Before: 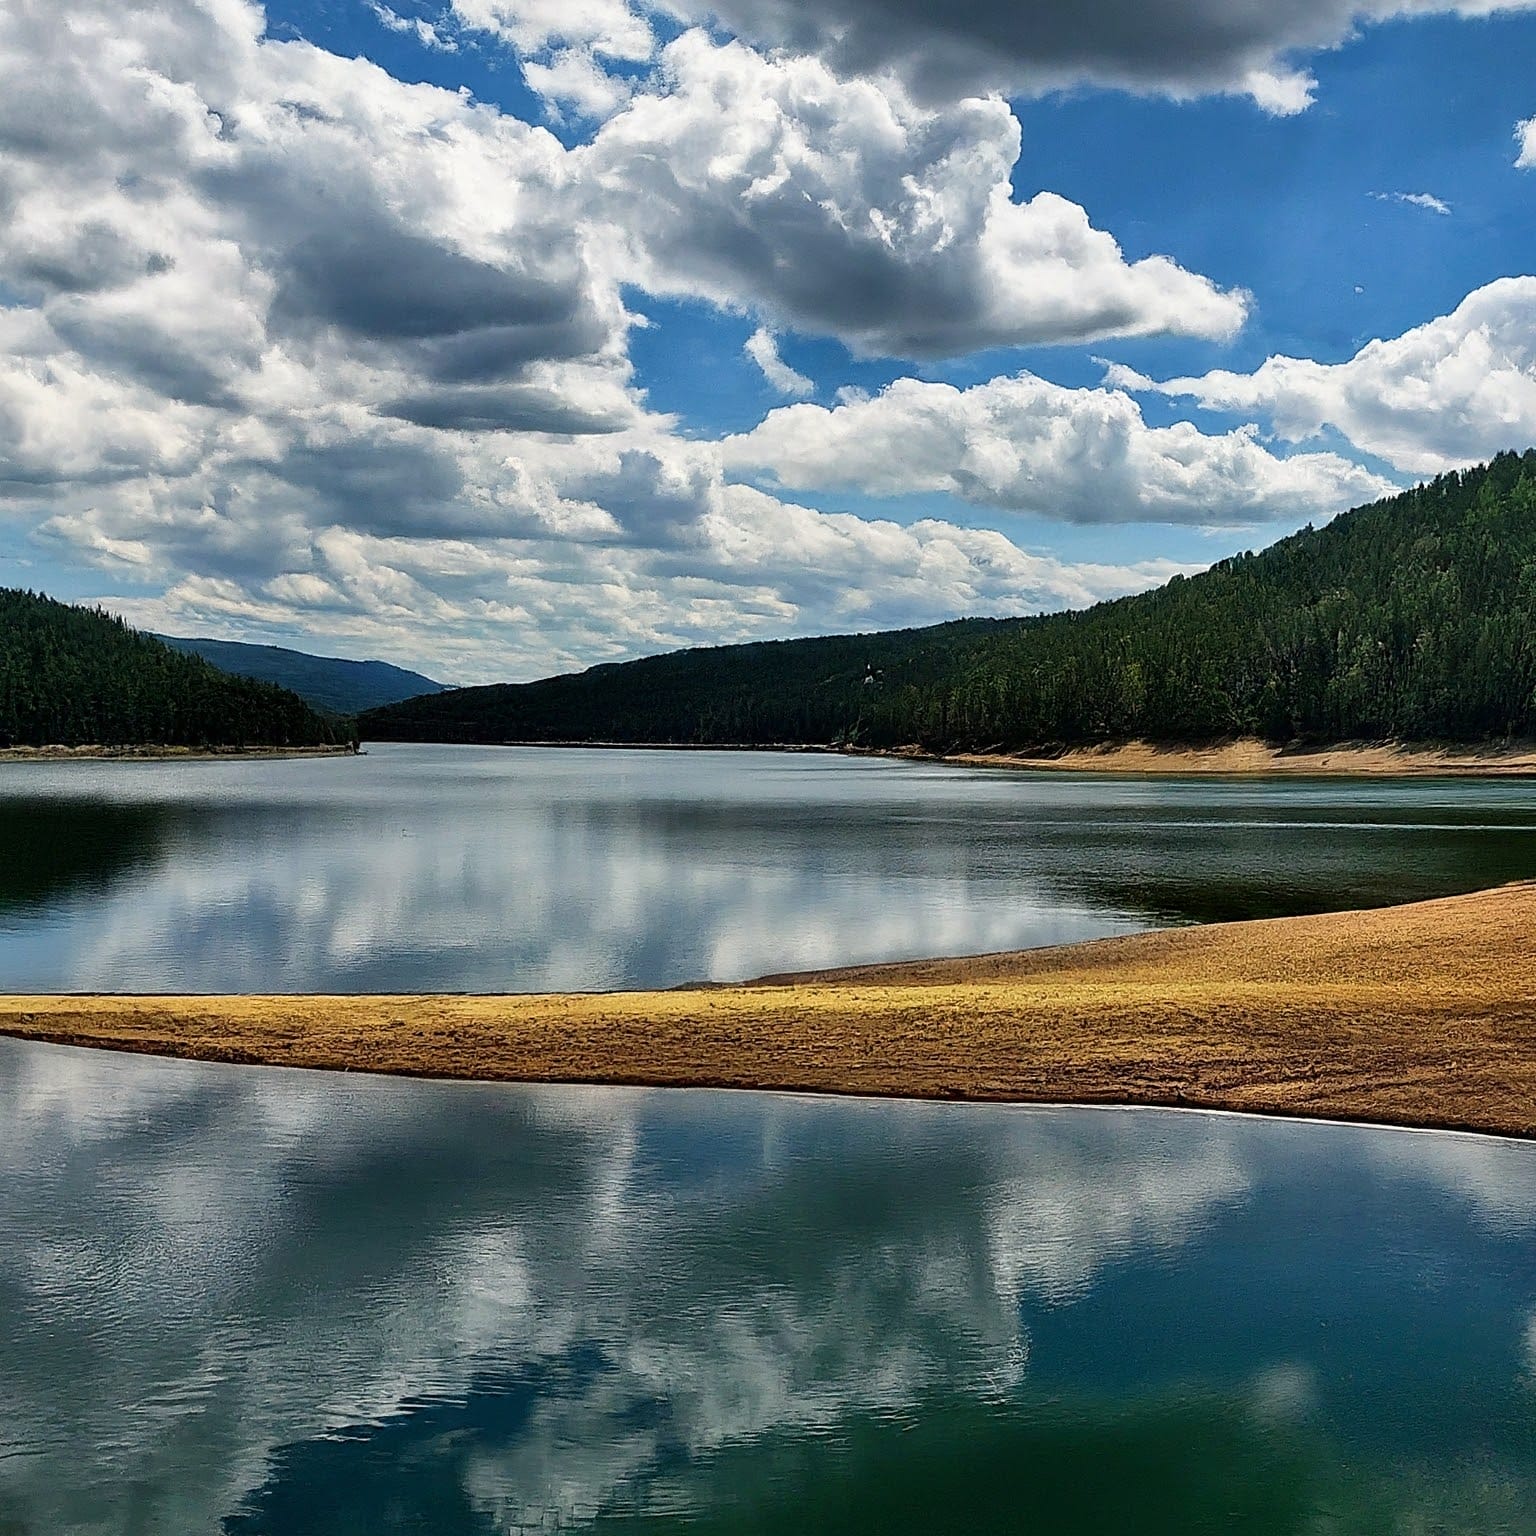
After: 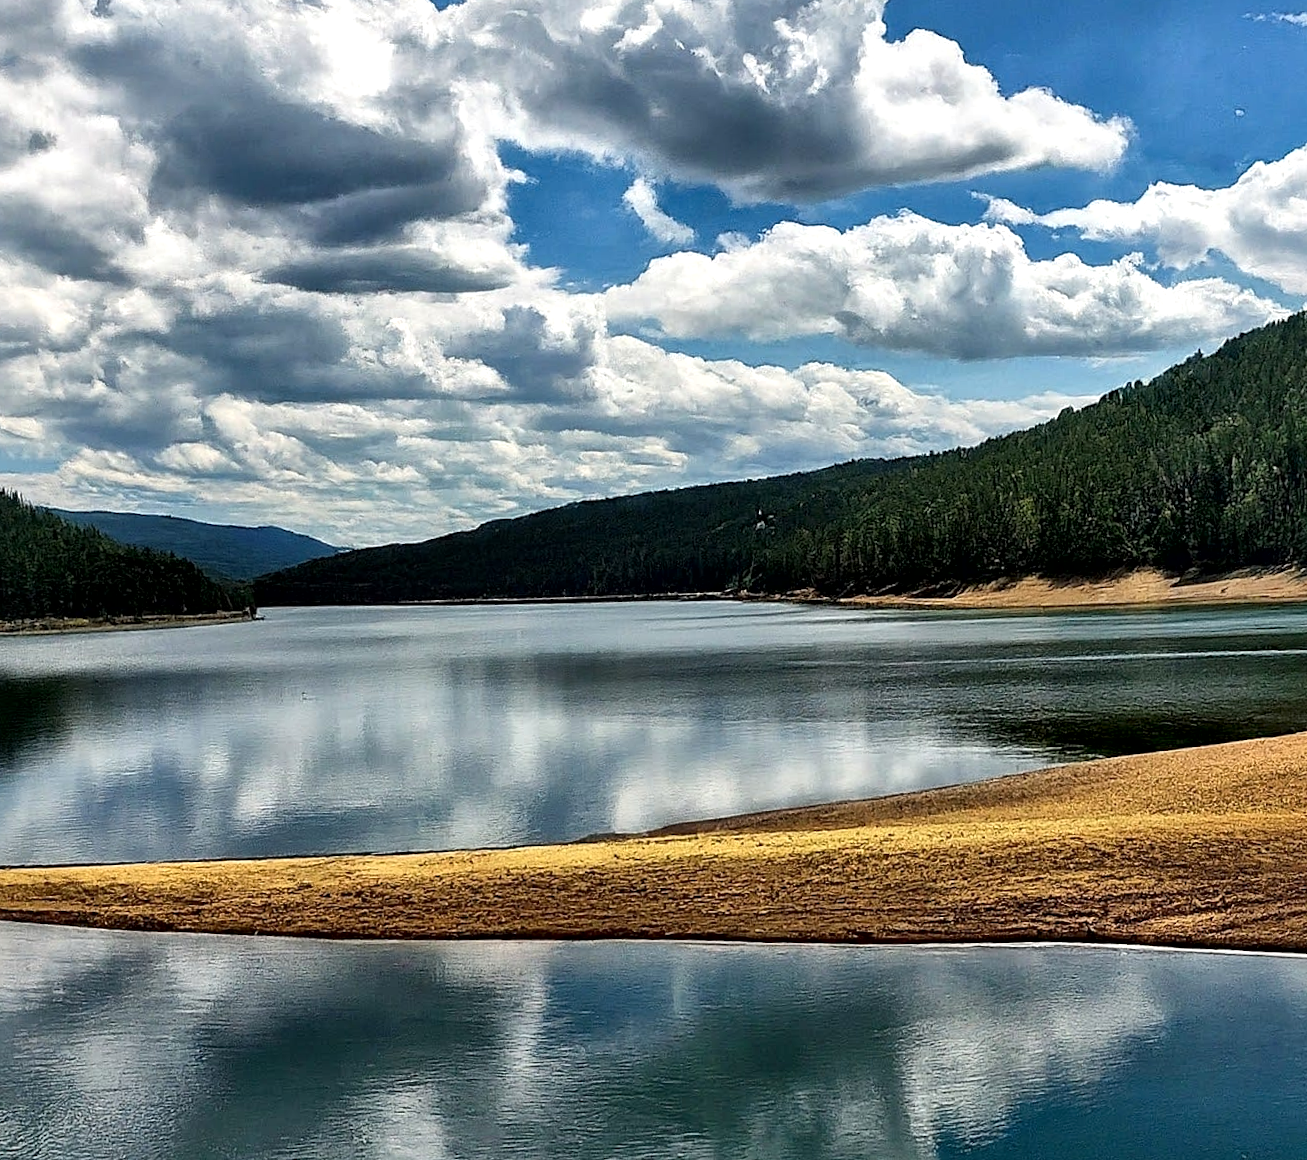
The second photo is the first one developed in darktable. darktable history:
rotate and perspective: rotation -2.22°, lens shift (horizontal) -0.022, automatic cropping off
crop: left 7.856%, top 11.836%, right 10.12%, bottom 15.387%
local contrast: mode bilateral grid, contrast 20, coarseness 50, detail 161%, midtone range 0.2
levels: levels [0, 0.48, 0.961]
